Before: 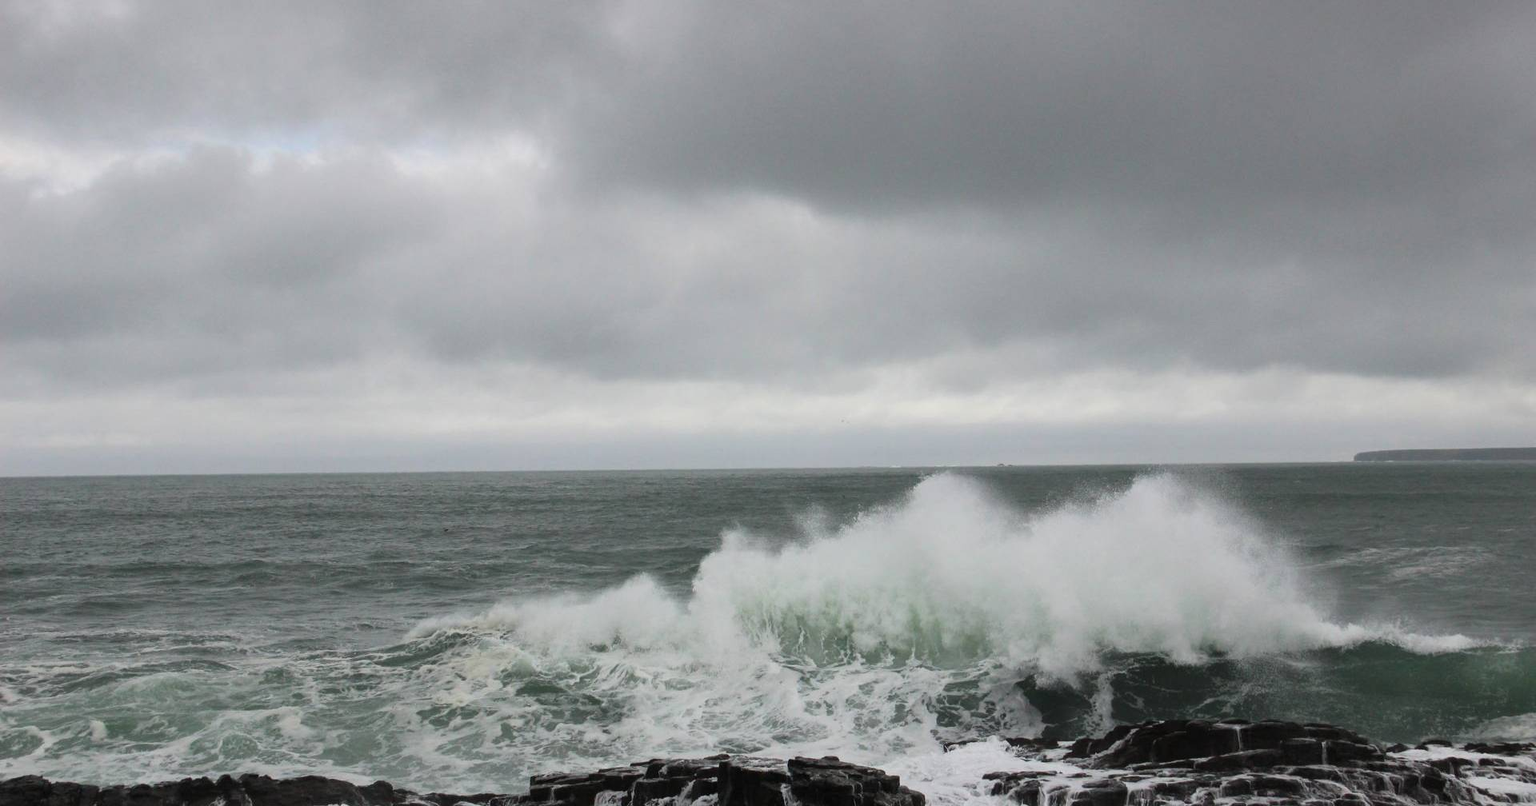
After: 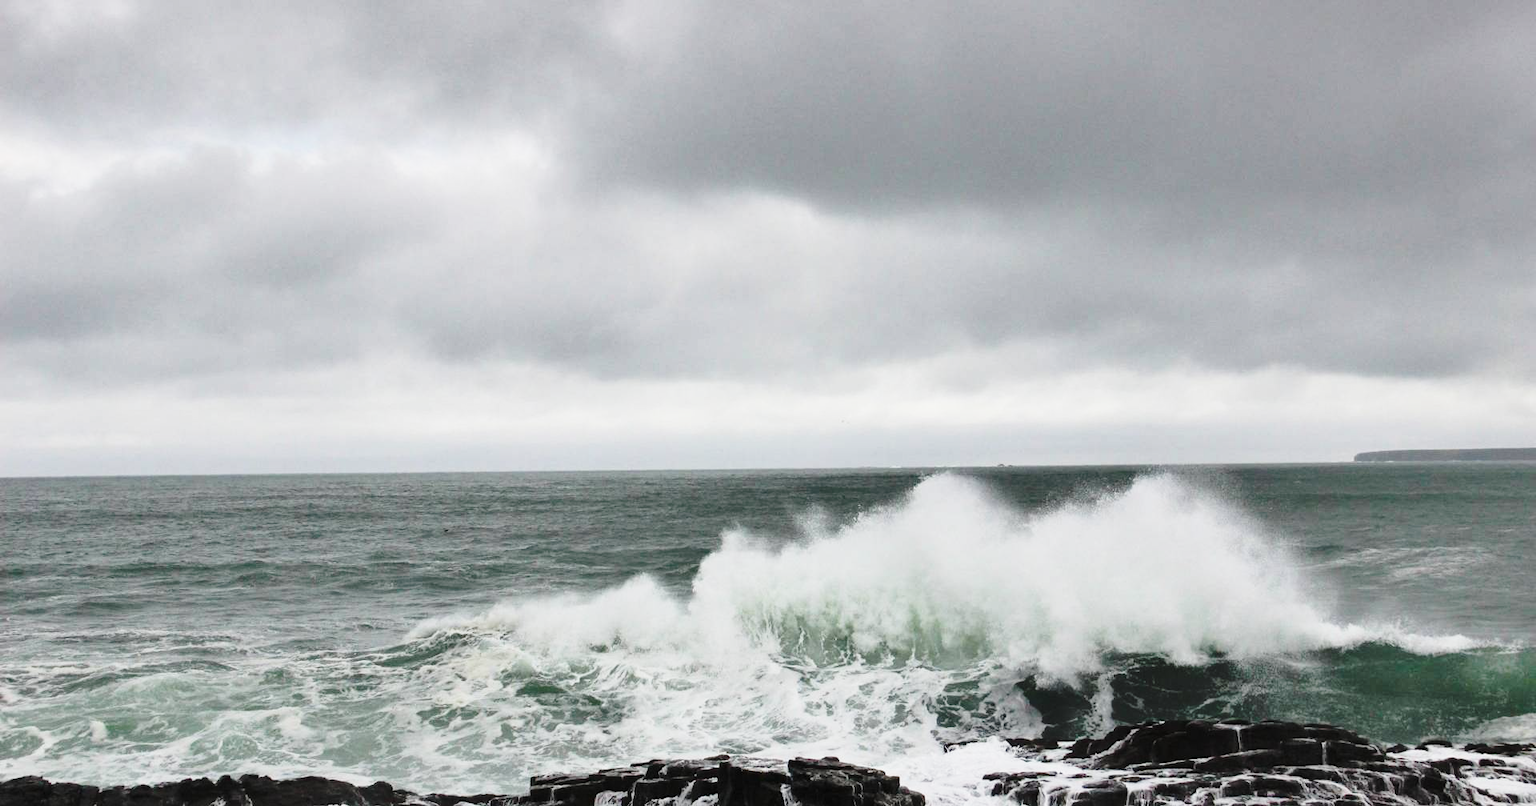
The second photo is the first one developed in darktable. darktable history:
base curve: curves: ch0 [(0, 0) (0.032, 0.037) (0.105, 0.228) (0.435, 0.76) (0.856, 0.983) (1, 1)], preserve colors none
shadows and highlights: soften with gaussian
